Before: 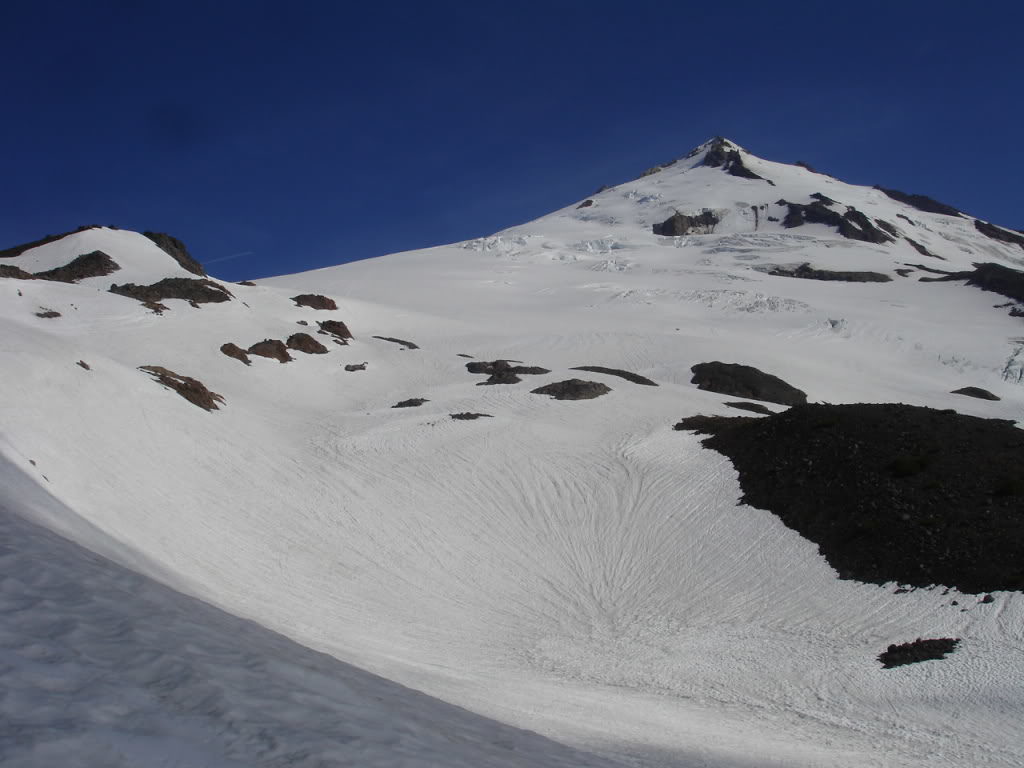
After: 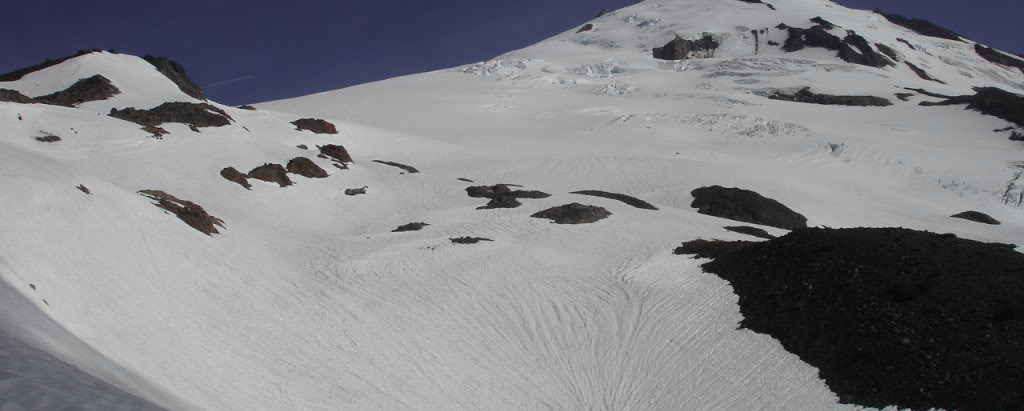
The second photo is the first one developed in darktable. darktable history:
crop and rotate: top 23.043%, bottom 23.437%
color contrast: blue-yellow contrast 0.62
